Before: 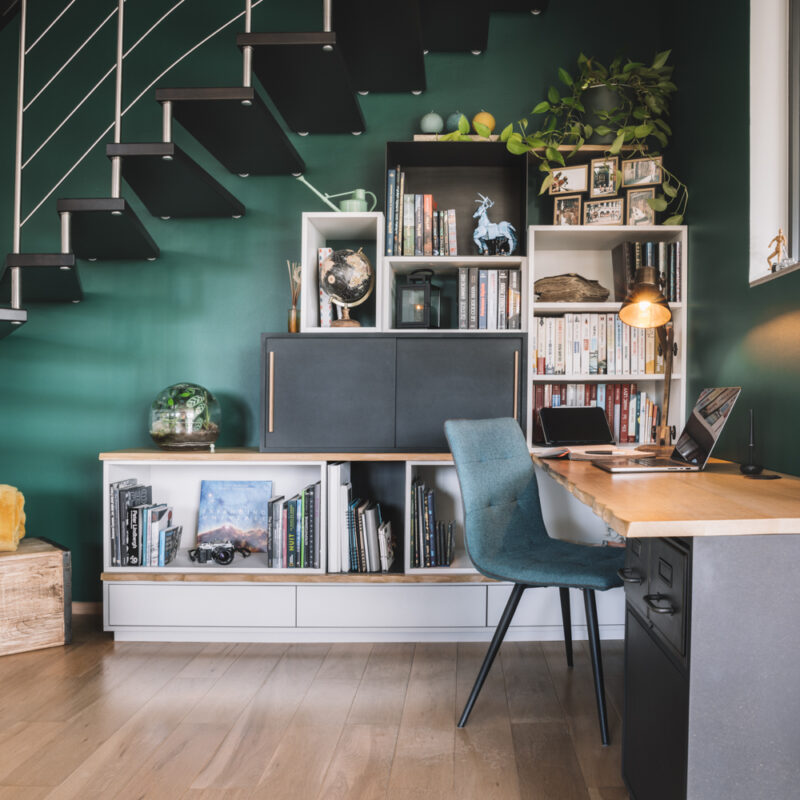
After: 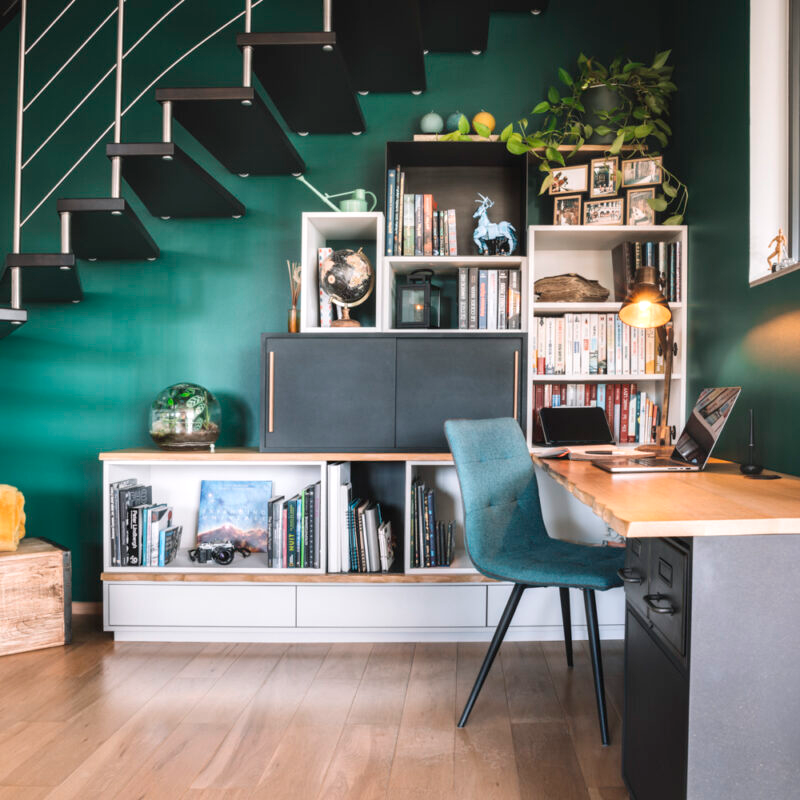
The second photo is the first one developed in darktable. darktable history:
exposure: exposure 0.294 EV, compensate exposure bias true, compensate highlight preservation false
